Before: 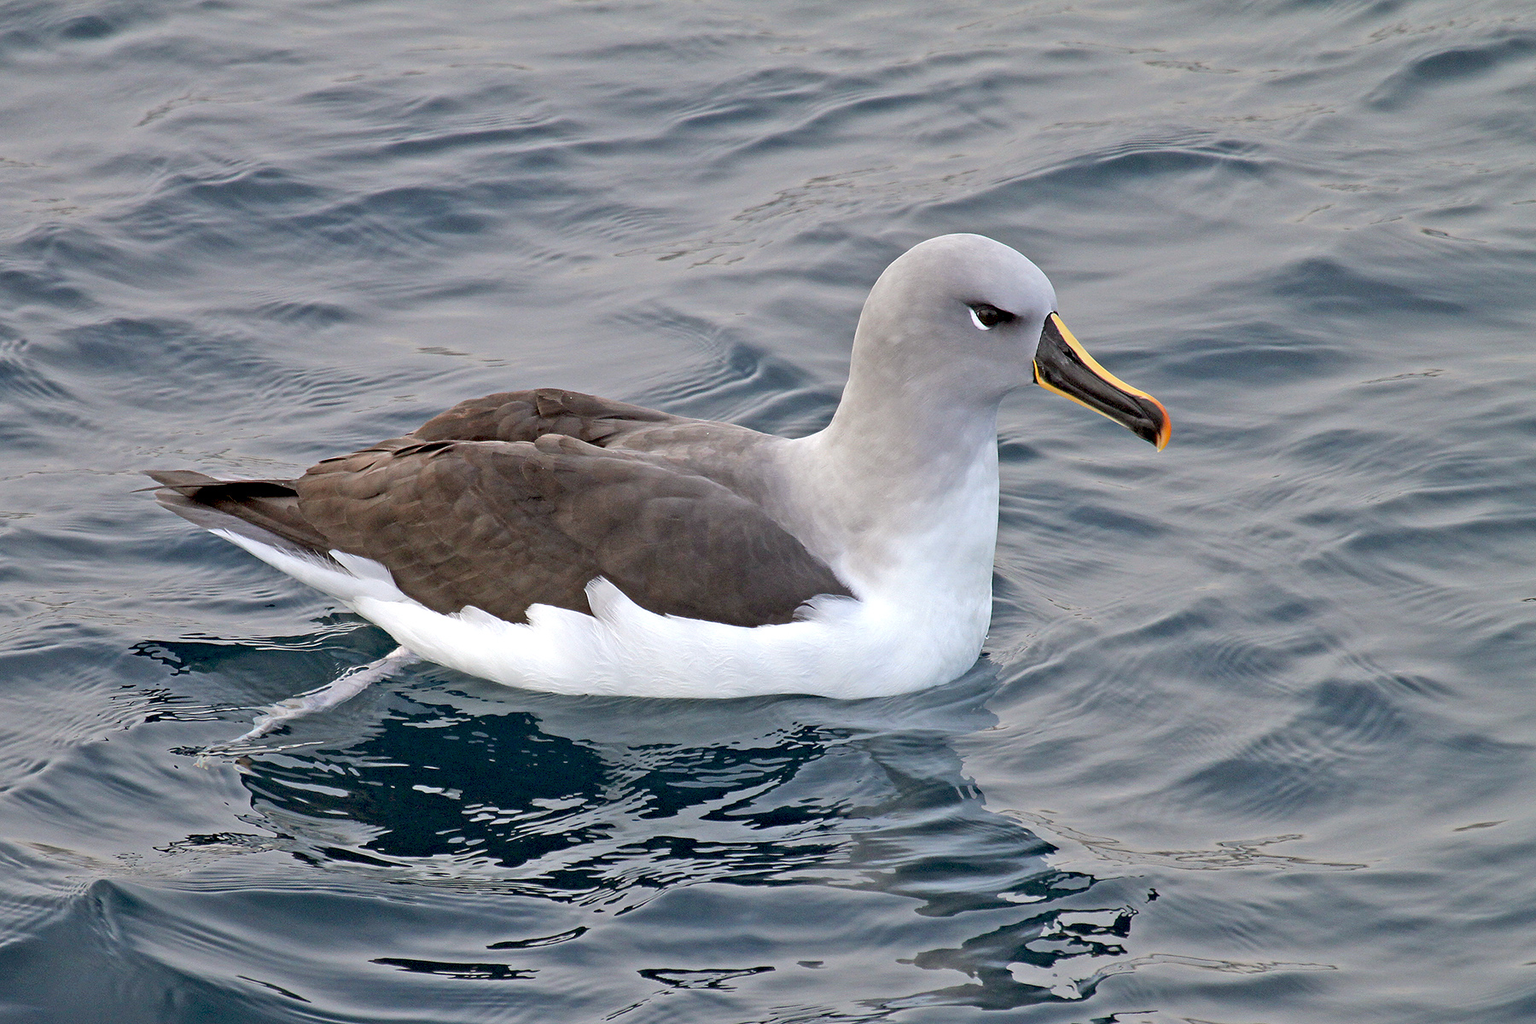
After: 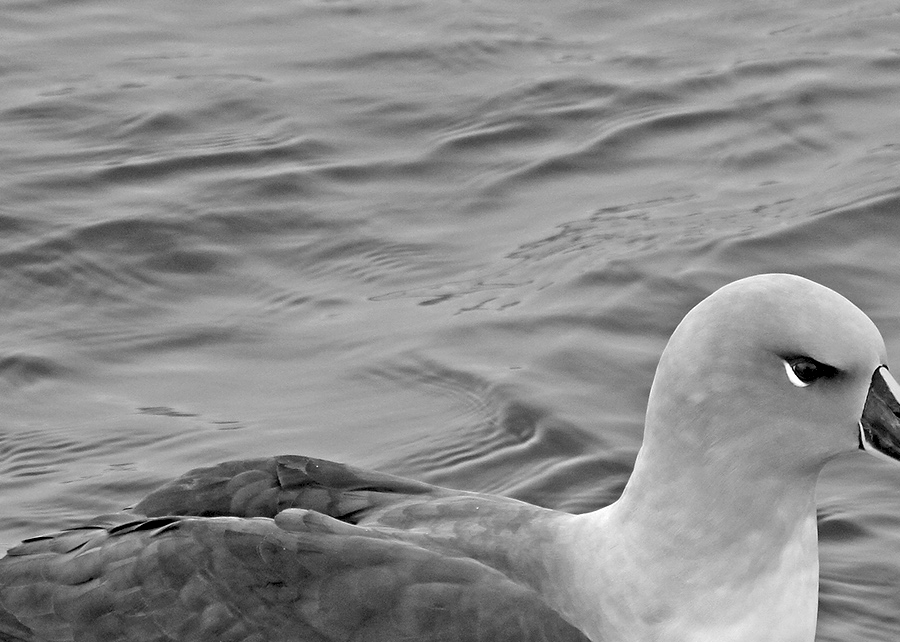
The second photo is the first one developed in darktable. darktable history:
crop: left 19.556%, right 30.401%, bottom 46.458%
contrast equalizer: y [[0.5, 0.5, 0.544, 0.569, 0.5, 0.5], [0.5 ×6], [0.5 ×6], [0 ×6], [0 ×6]]
monochrome: on, module defaults
